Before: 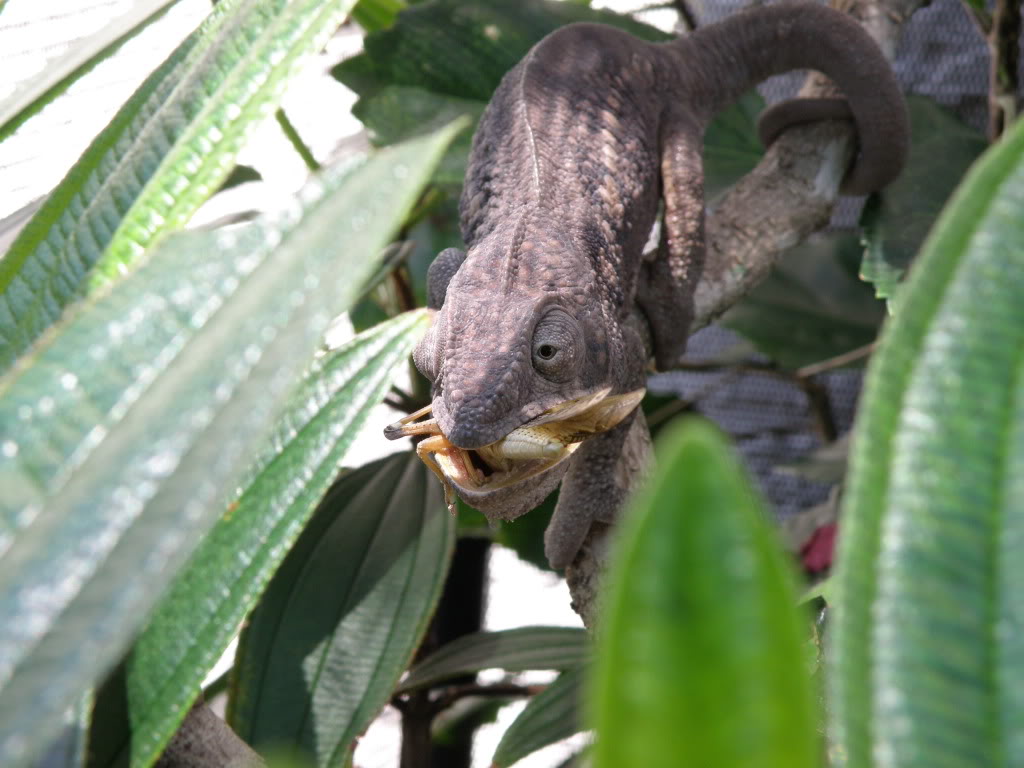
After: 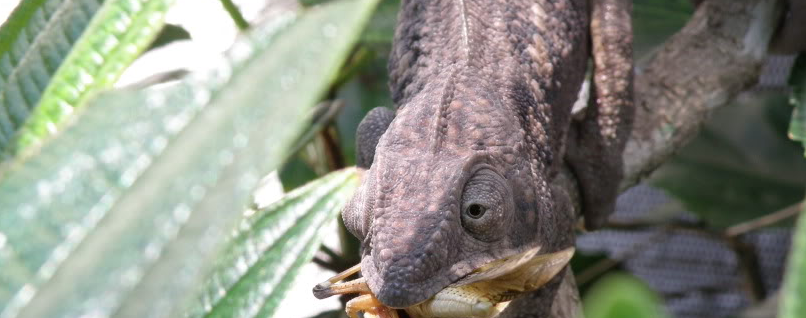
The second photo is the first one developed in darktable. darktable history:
crop: left 6.935%, top 18.368%, right 14.291%, bottom 40.225%
